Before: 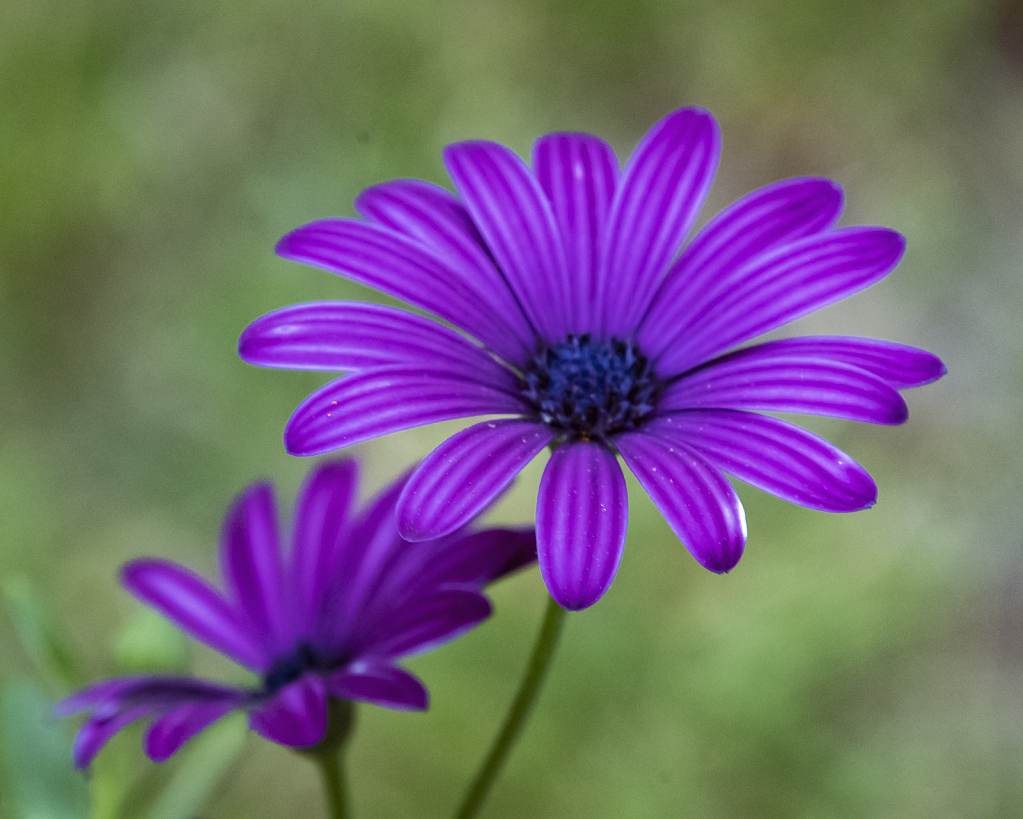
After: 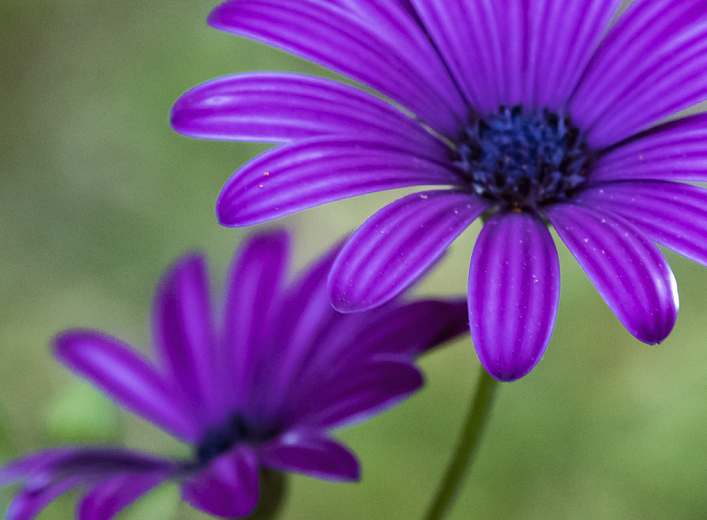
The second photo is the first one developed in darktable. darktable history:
crop: left 6.671%, top 27.99%, right 24.183%, bottom 8.511%
